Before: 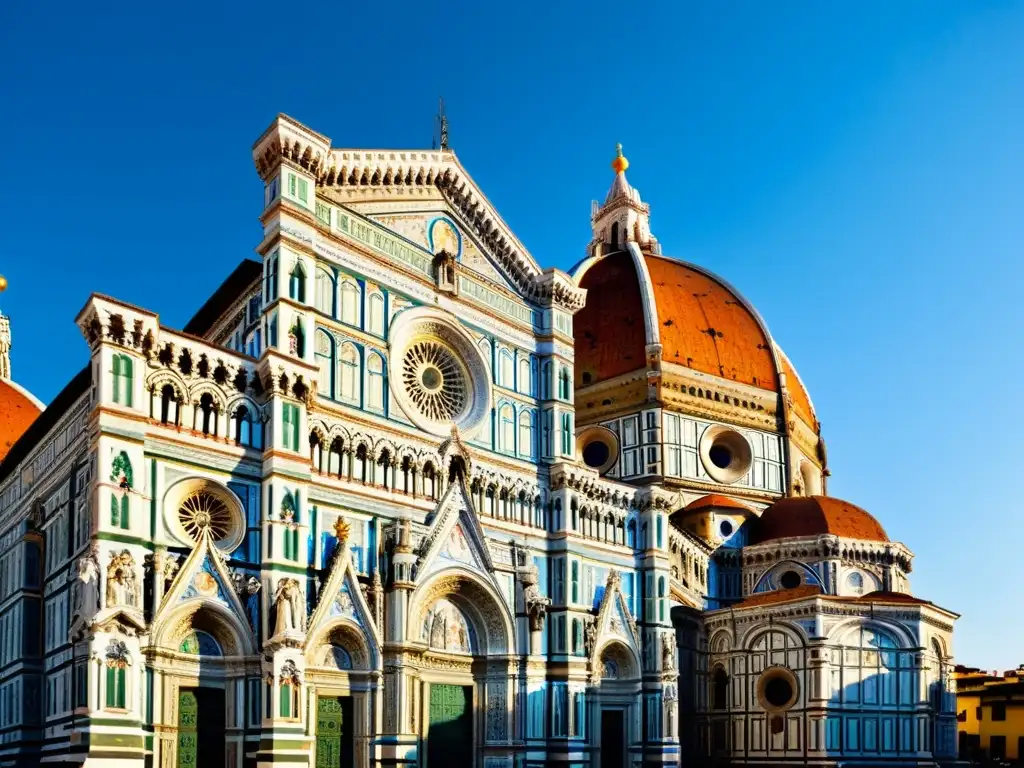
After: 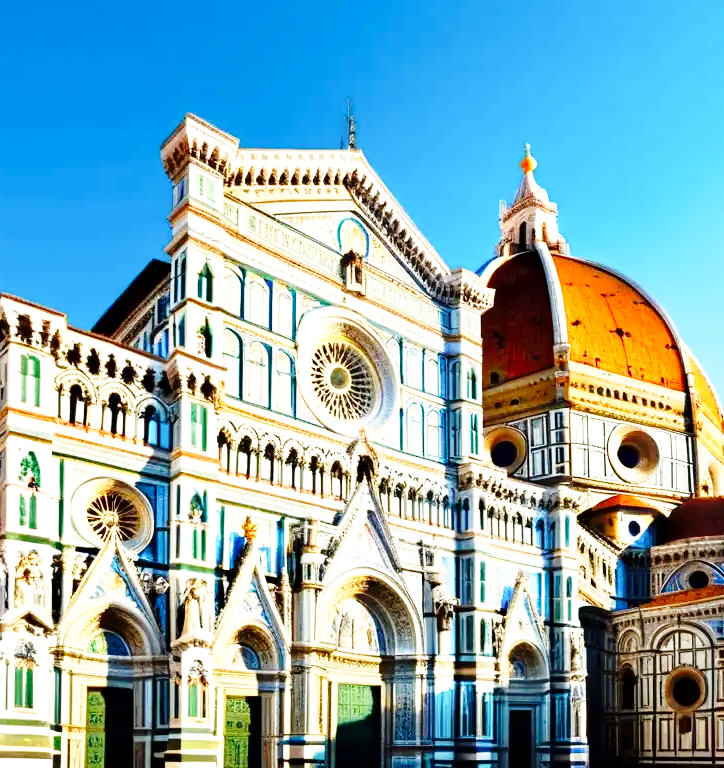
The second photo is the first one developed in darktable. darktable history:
exposure: black level correction 0.001, exposure 0.5 EV, compensate highlight preservation false
crop and rotate: left 9.017%, right 20.197%
base curve: curves: ch0 [(0, 0) (0.028, 0.03) (0.121, 0.232) (0.46, 0.748) (0.859, 0.968) (1, 1)], exposure shift 0.01, preserve colors none
